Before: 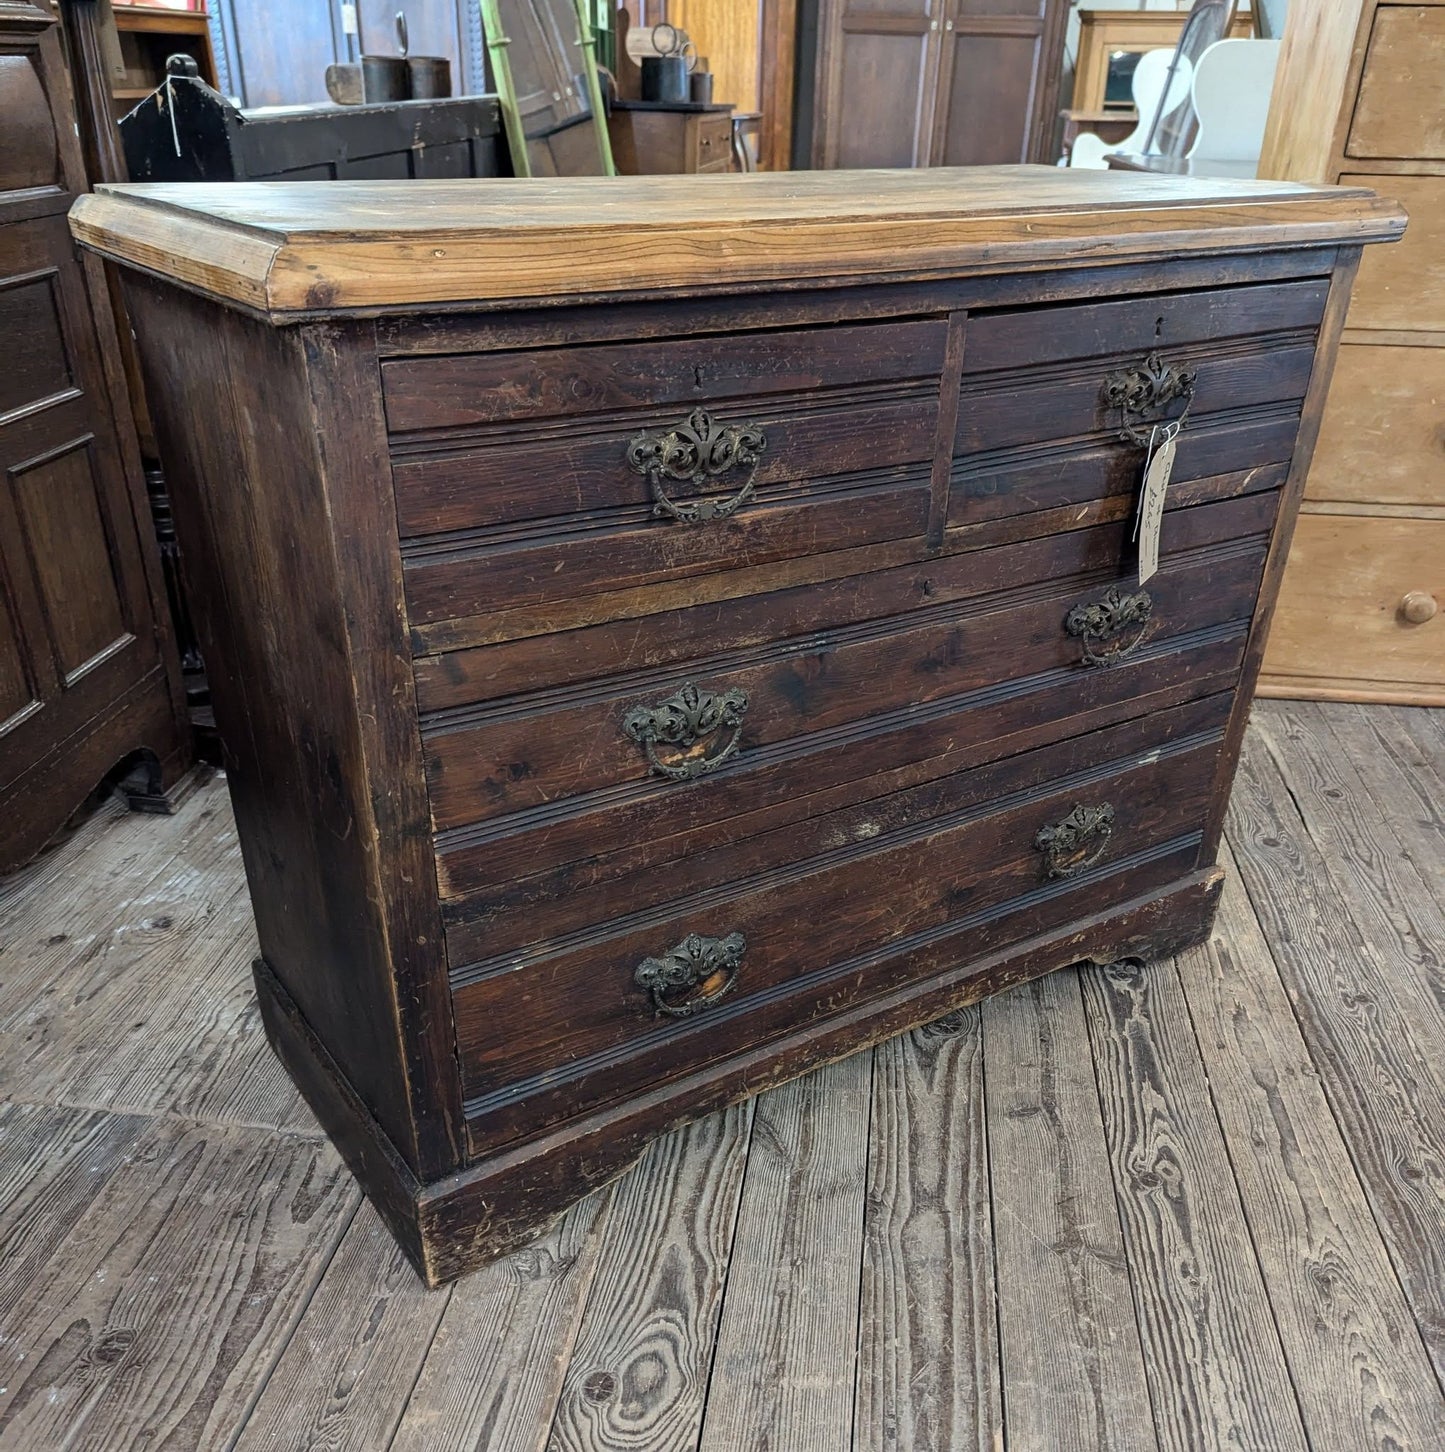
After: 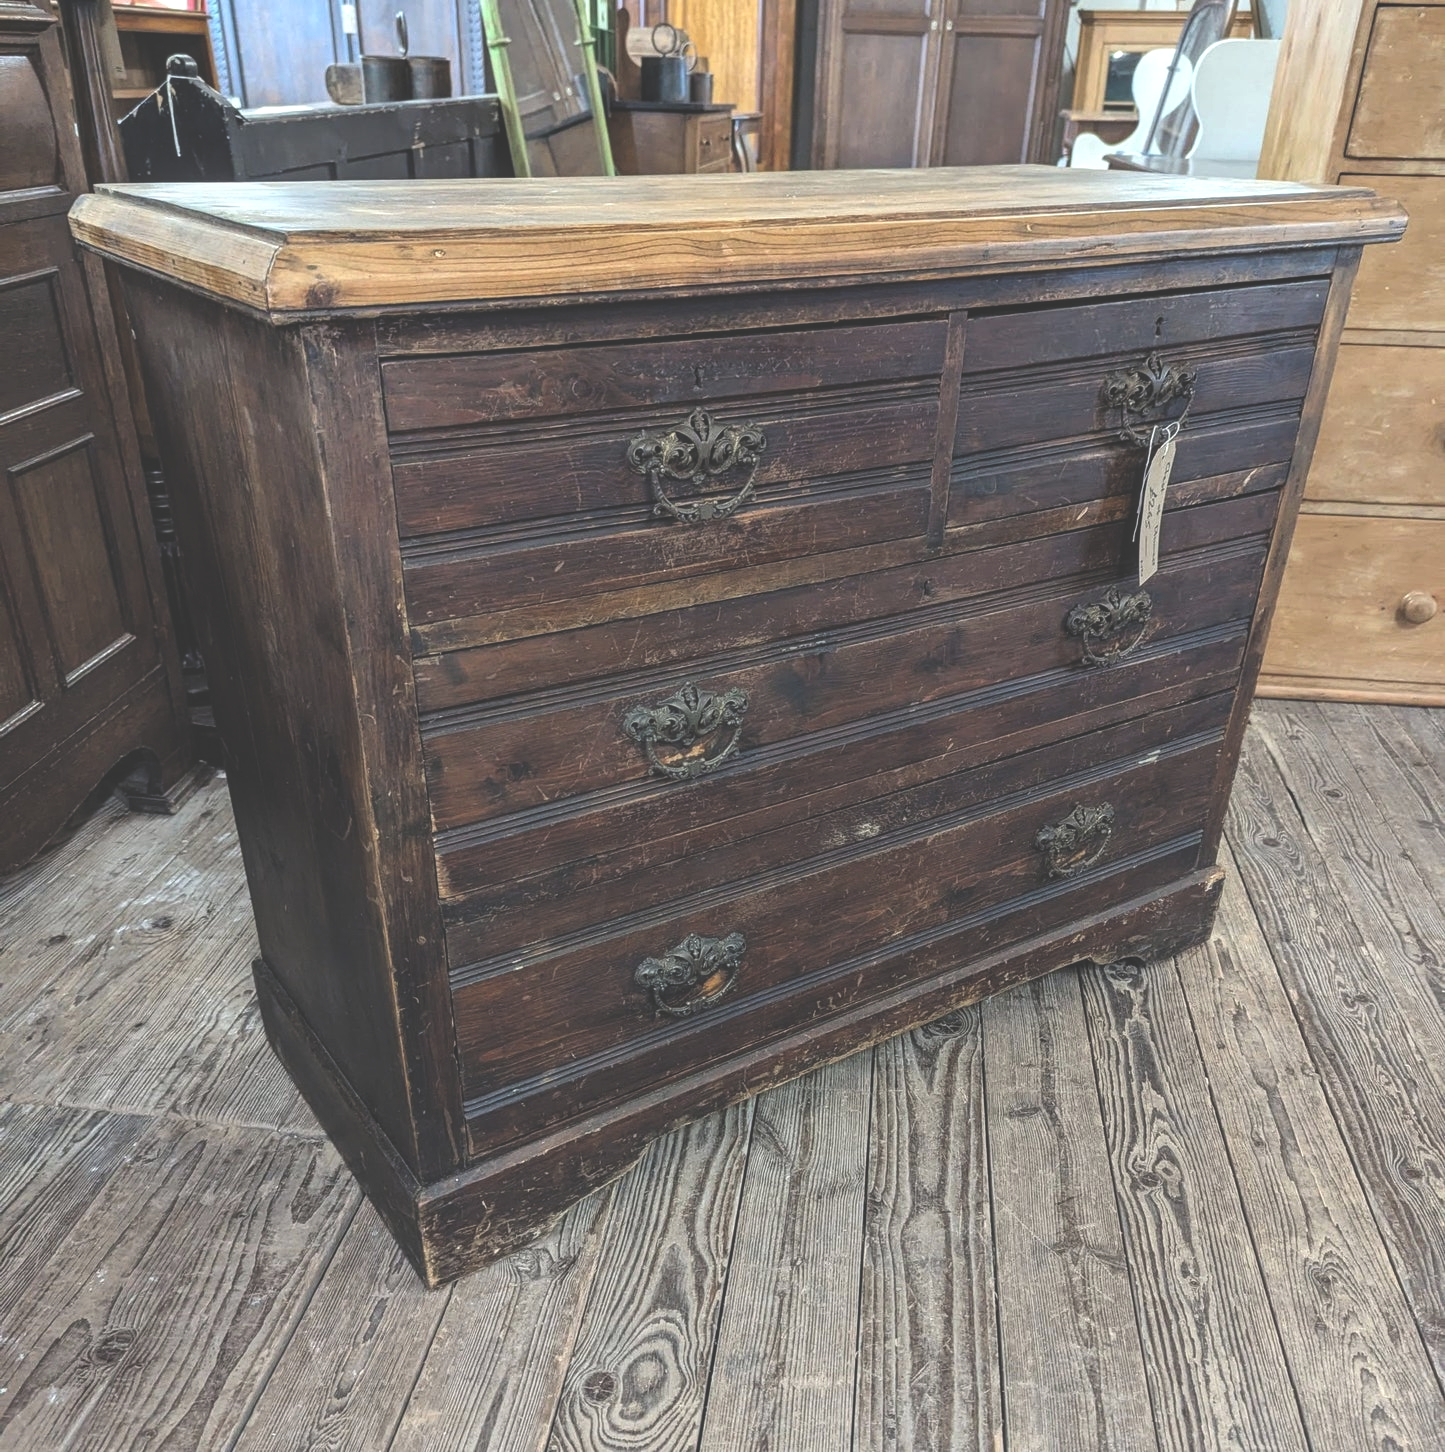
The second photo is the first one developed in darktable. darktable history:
local contrast: on, module defaults
exposure: black level correction -0.041, exposure 0.064 EV, compensate highlight preservation false
